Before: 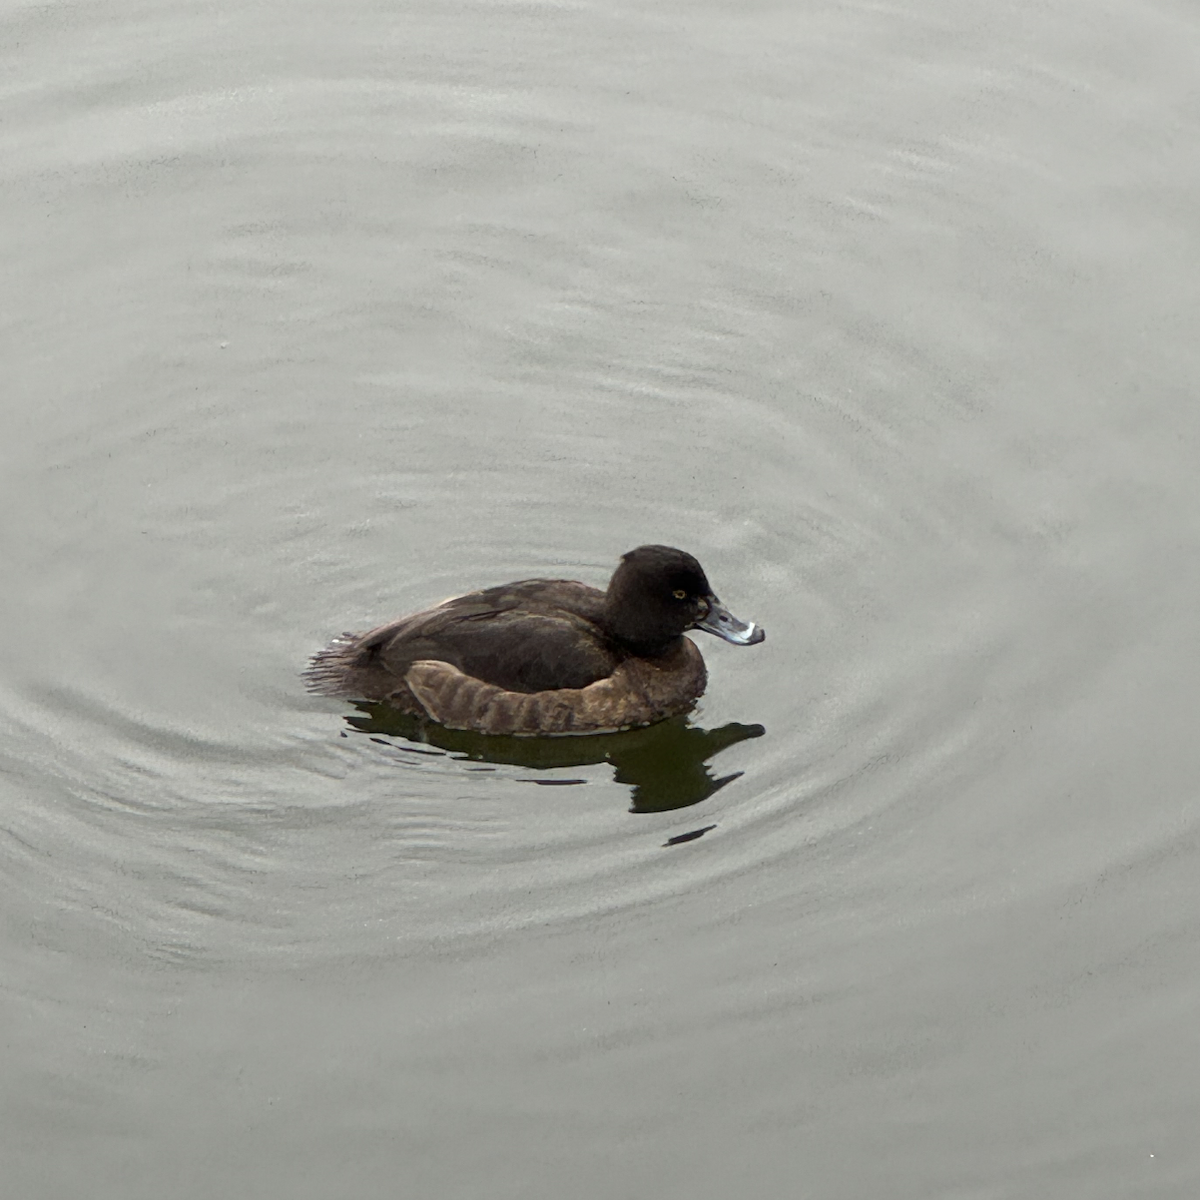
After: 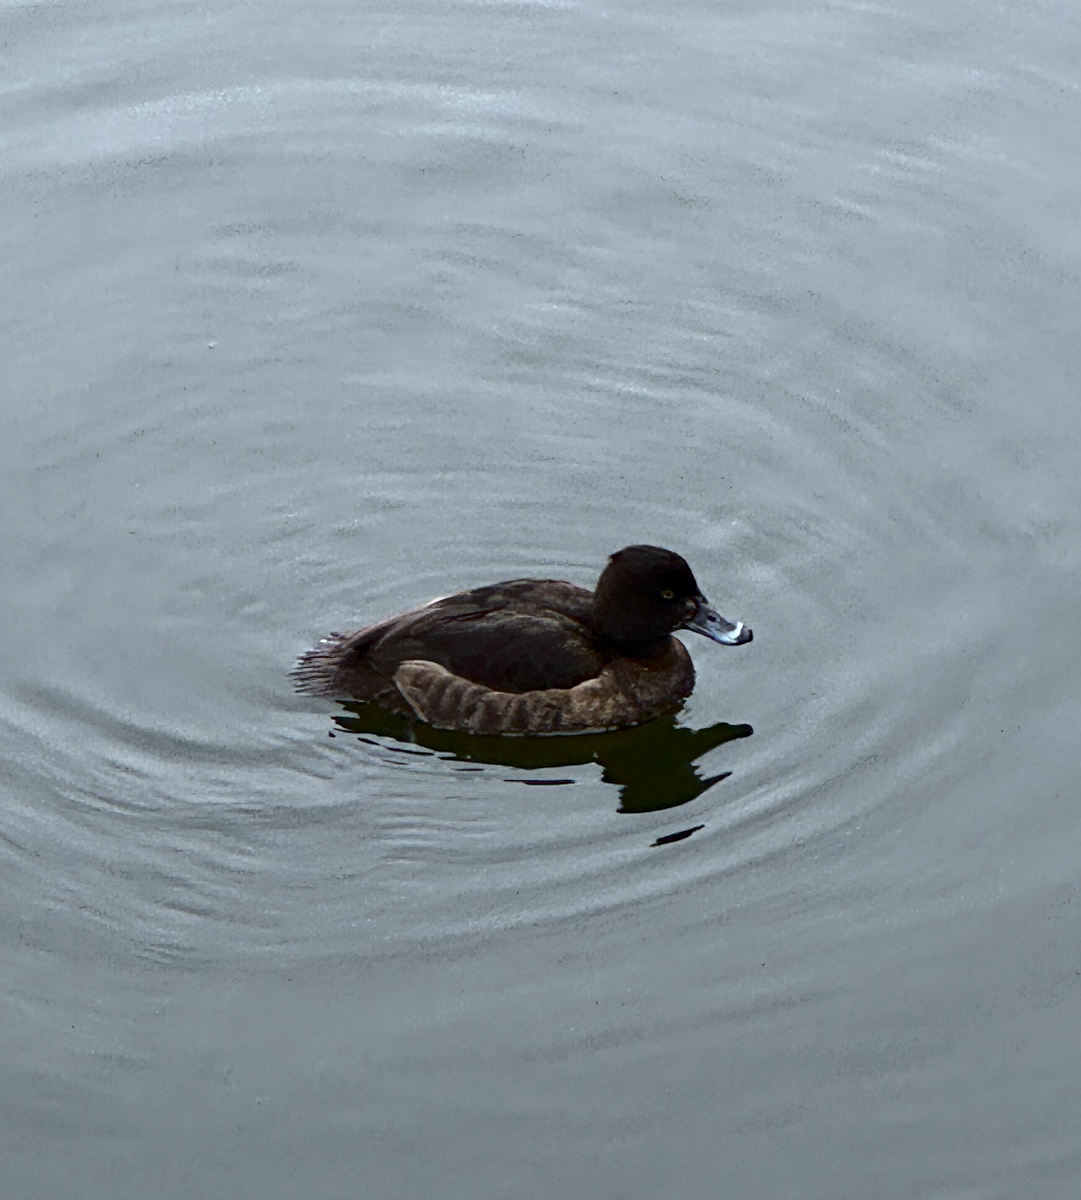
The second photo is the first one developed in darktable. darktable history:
crop and rotate: left 1.004%, right 8.846%
color calibration: x 0.37, y 0.382, temperature 4314.63 K
tone curve: curves: ch0 [(0, 0) (0.224, 0.12) (0.375, 0.296) (0.528, 0.472) (0.681, 0.634) (0.8, 0.766) (0.873, 0.877) (1, 1)], color space Lab, independent channels, preserve colors none
haze removal: strength 0.285, distance 0.244, compatibility mode true, adaptive false
